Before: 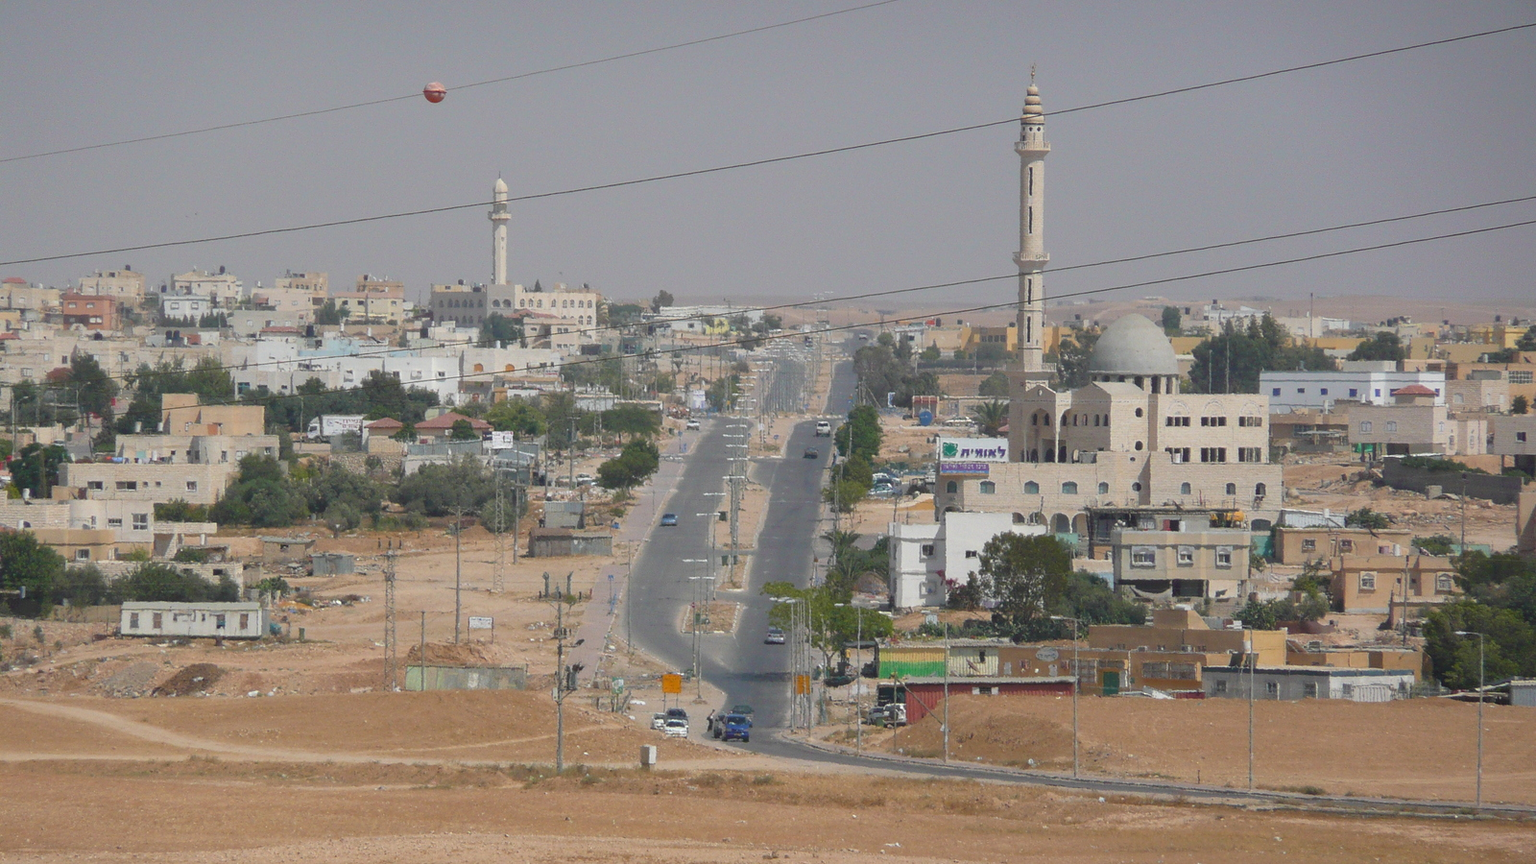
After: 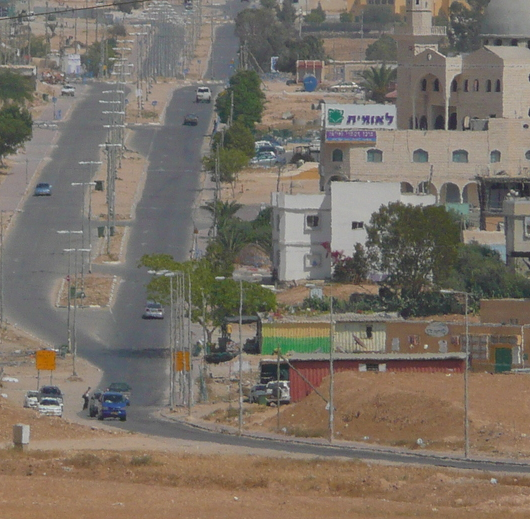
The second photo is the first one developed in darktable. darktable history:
crop: left 40.878%, top 39.176%, right 25.993%, bottom 3.081%
tone equalizer: -8 EV 0.25 EV, -7 EV 0.417 EV, -6 EV 0.417 EV, -5 EV 0.25 EV, -3 EV -0.25 EV, -2 EV -0.417 EV, -1 EV -0.417 EV, +0 EV -0.25 EV, edges refinement/feathering 500, mask exposure compensation -1.57 EV, preserve details guided filter
